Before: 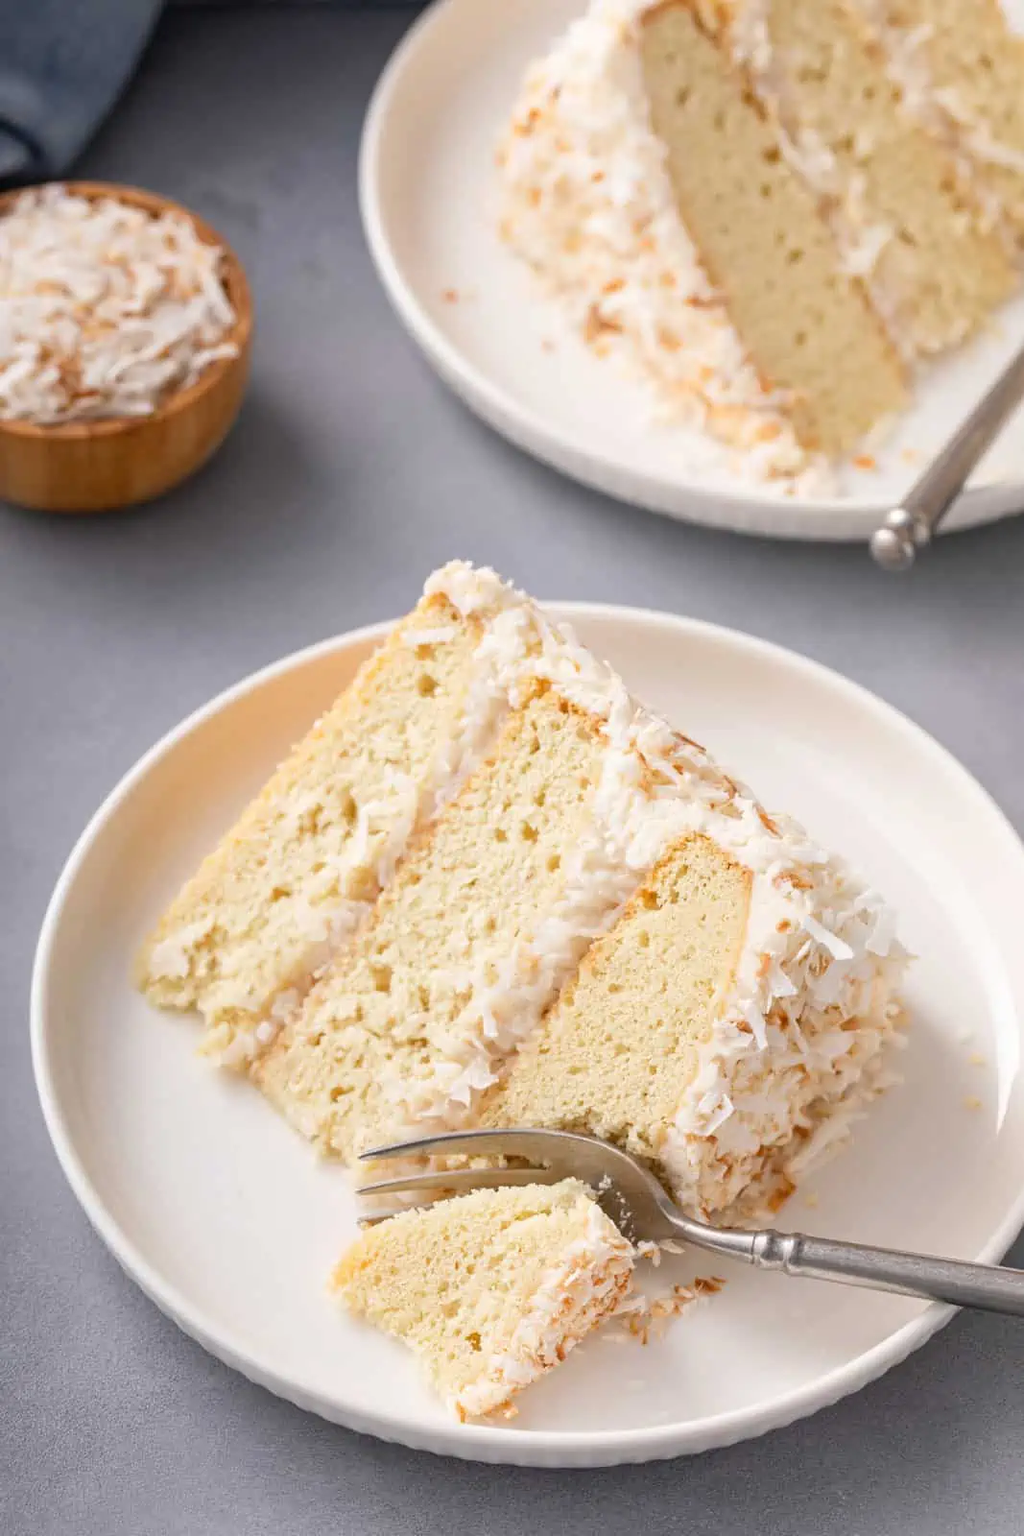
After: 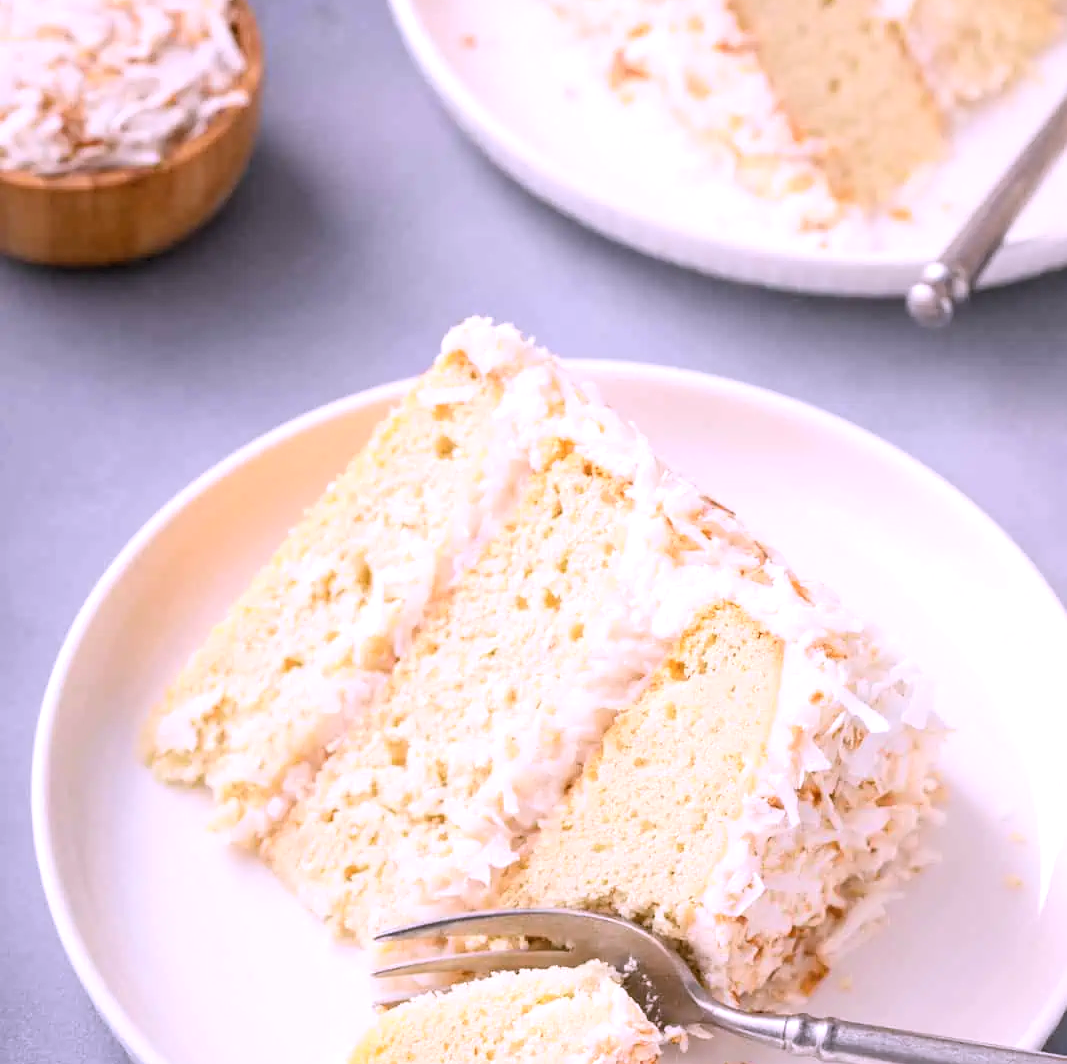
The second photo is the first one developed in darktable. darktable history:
crop: top 16.727%, bottom 16.727%
contrast brightness saturation: contrast 0.15, brightness 0.05
white balance: red 1.042, blue 1.17
rgb levels: levels [[0.01, 0.419, 0.839], [0, 0.5, 1], [0, 0.5, 1]]
